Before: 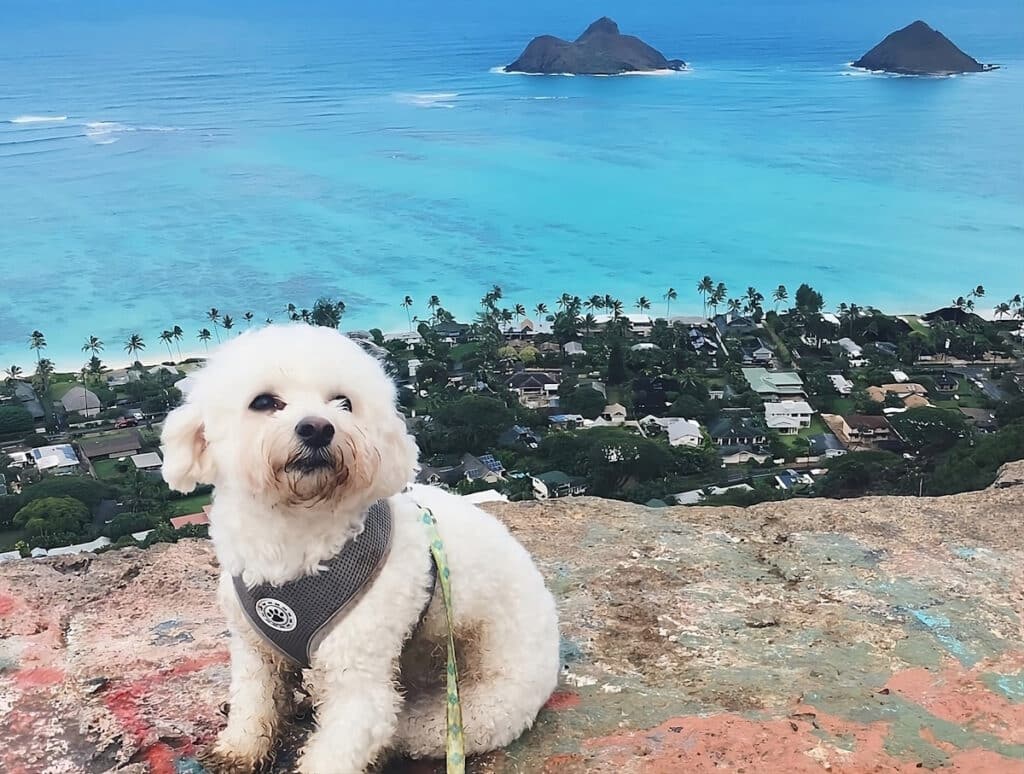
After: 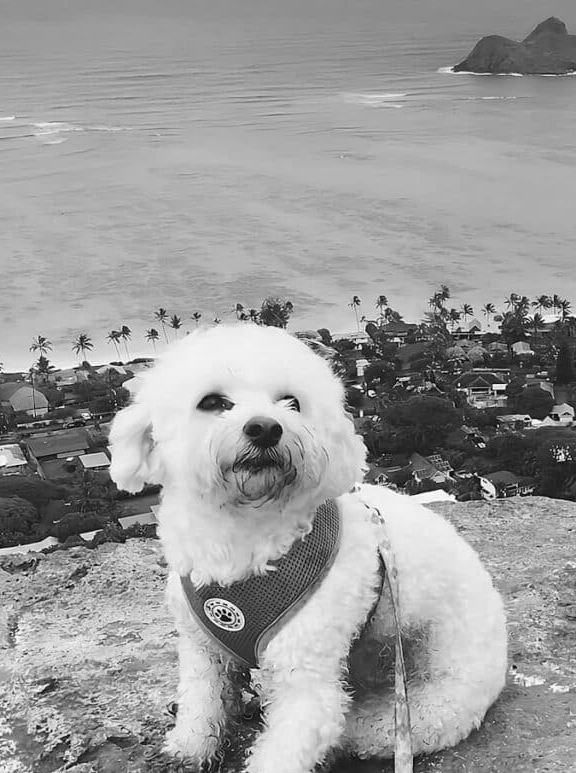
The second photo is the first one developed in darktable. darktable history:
crop: left 5.114%, right 38.589%
monochrome: size 1
